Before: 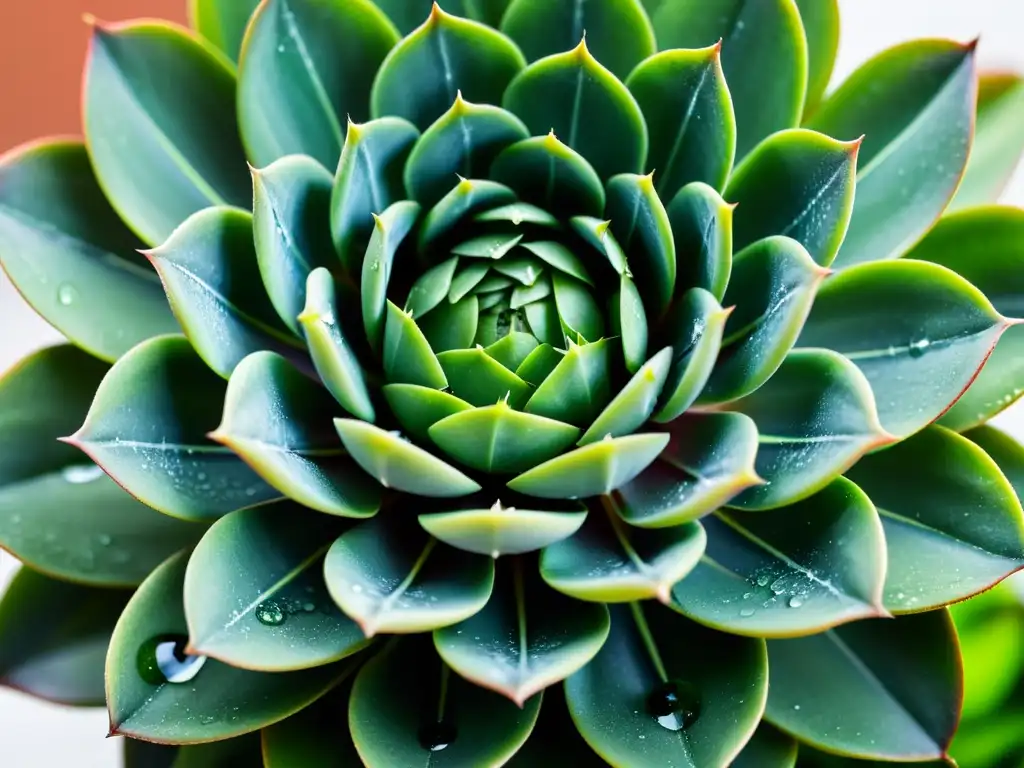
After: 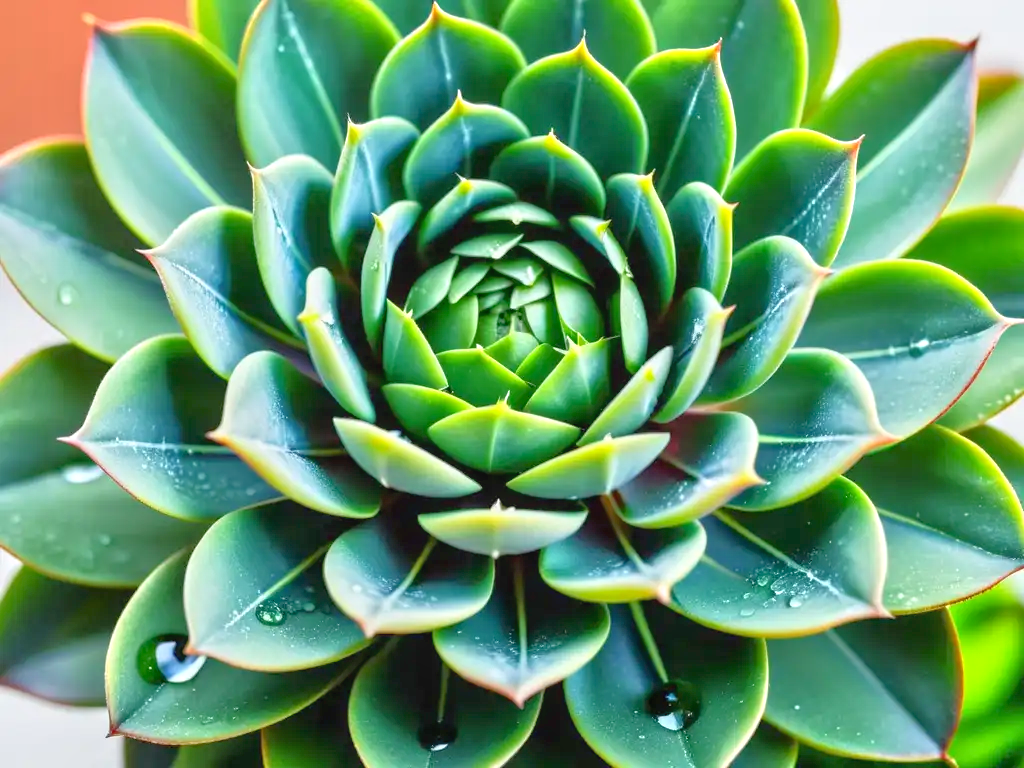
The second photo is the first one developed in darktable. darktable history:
local contrast: detail 110%
tone equalizer: -8 EV 2 EV, -7 EV 2 EV, -6 EV 2 EV, -5 EV 2 EV, -4 EV 2 EV, -3 EV 1.5 EV, -2 EV 1 EV, -1 EV 0.5 EV
